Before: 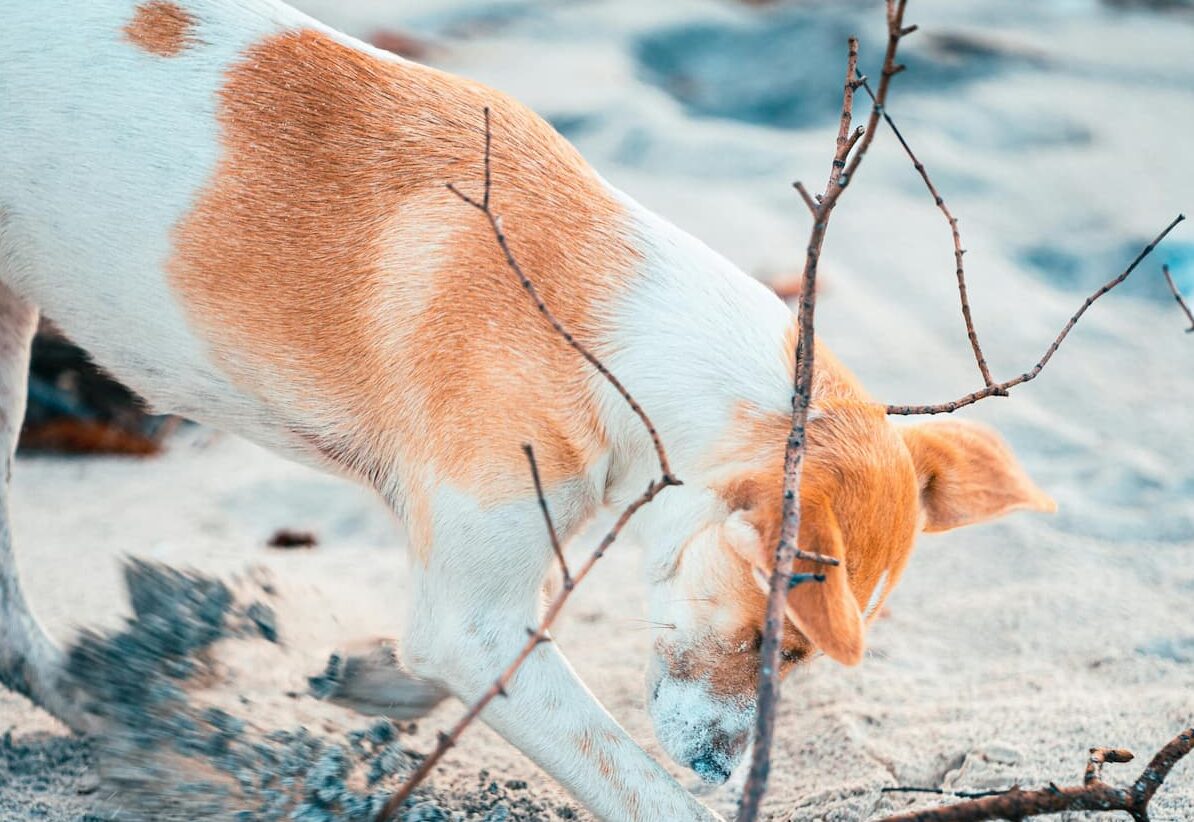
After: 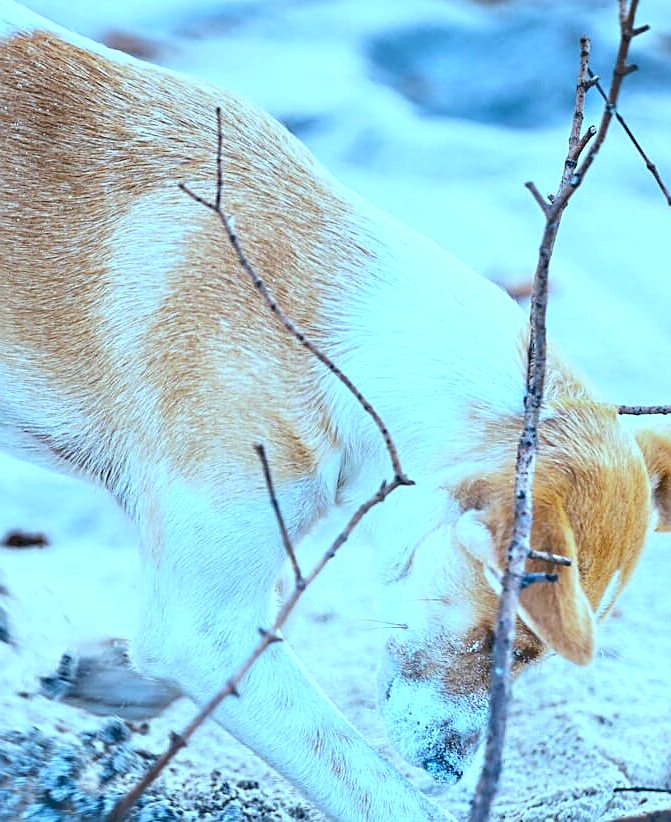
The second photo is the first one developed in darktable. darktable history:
white balance: red 0.871, blue 1.249
color balance: mode lift, gamma, gain (sRGB), lift [0.997, 0.979, 1.021, 1.011], gamma [1, 1.084, 0.916, 0.998], gain [1, 0.87, 1.13, 1.101], contrast 4.55%, contrast fulcrum 38.24%, output saturation 104.09%
sharpen: on, module defaults
exposure: exposure -0.021 EV, compensate highlight preservation false
tone equalizer: -8 EV -0.528 EV, -7 EV -0.319 EV, -6 EV -0.083 EV, -5 EV 0.413 EV, -4 EV 0.985 EV, -3 EV 0.791 EV, -2 EV -0.01 EV, -1 EV 0.14 EV, +0 EV -0.012 EV, smoothing 1
crop and rotate: left 22.516%, right 21.234%
